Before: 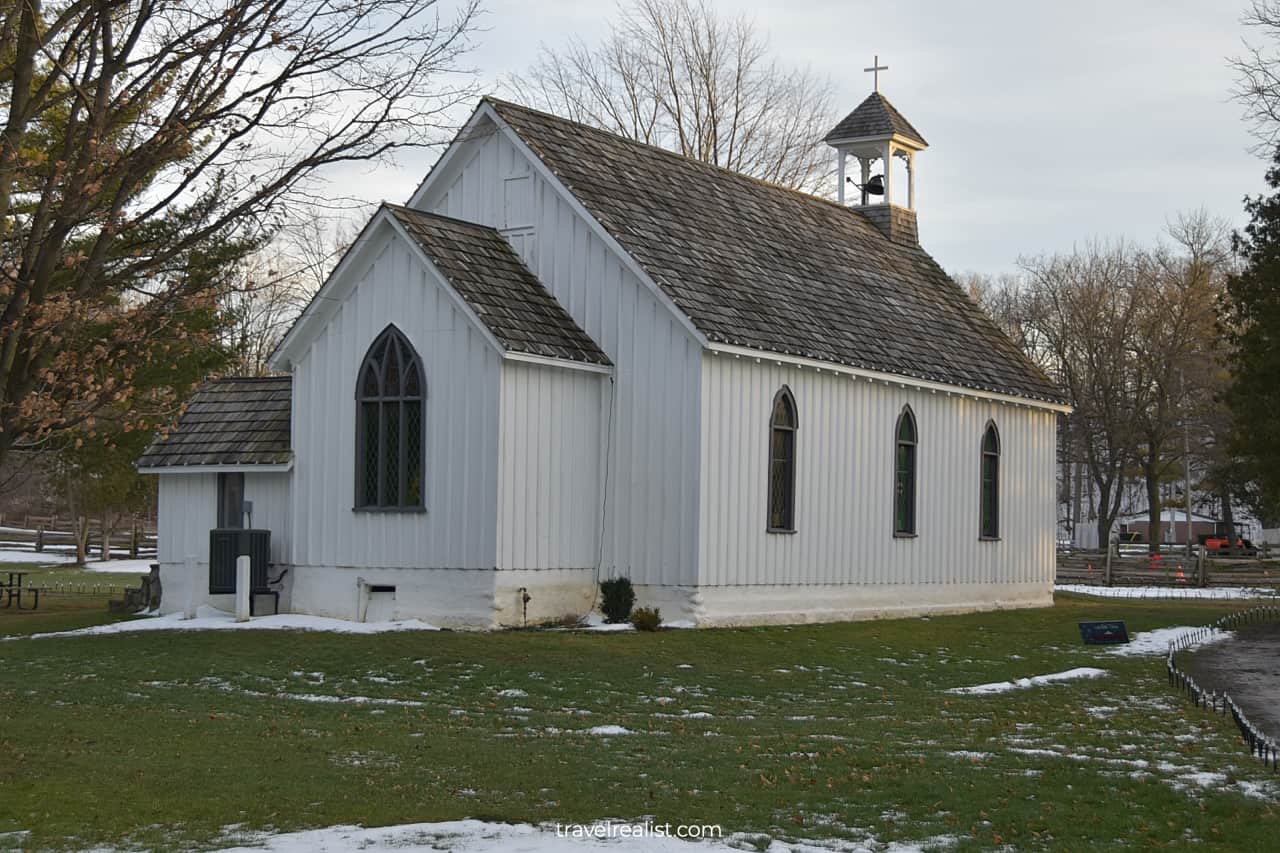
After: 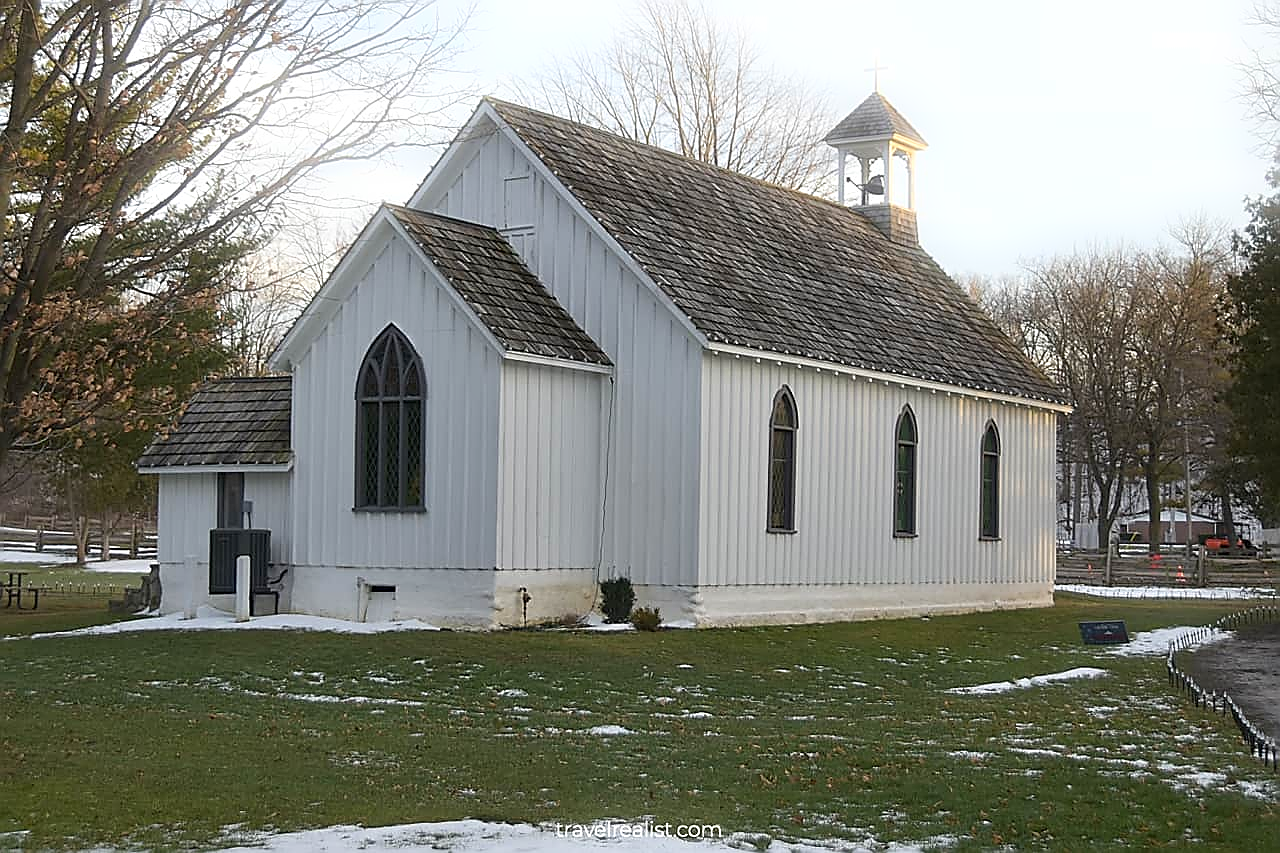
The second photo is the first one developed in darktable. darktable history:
exposure: exposure 0.2 EV, compensate highlight preservation false
sharpen: radius 1.4, amount 1.25, threshold 0.7
bloom: size 5%, threshold 95%, strength 15%
